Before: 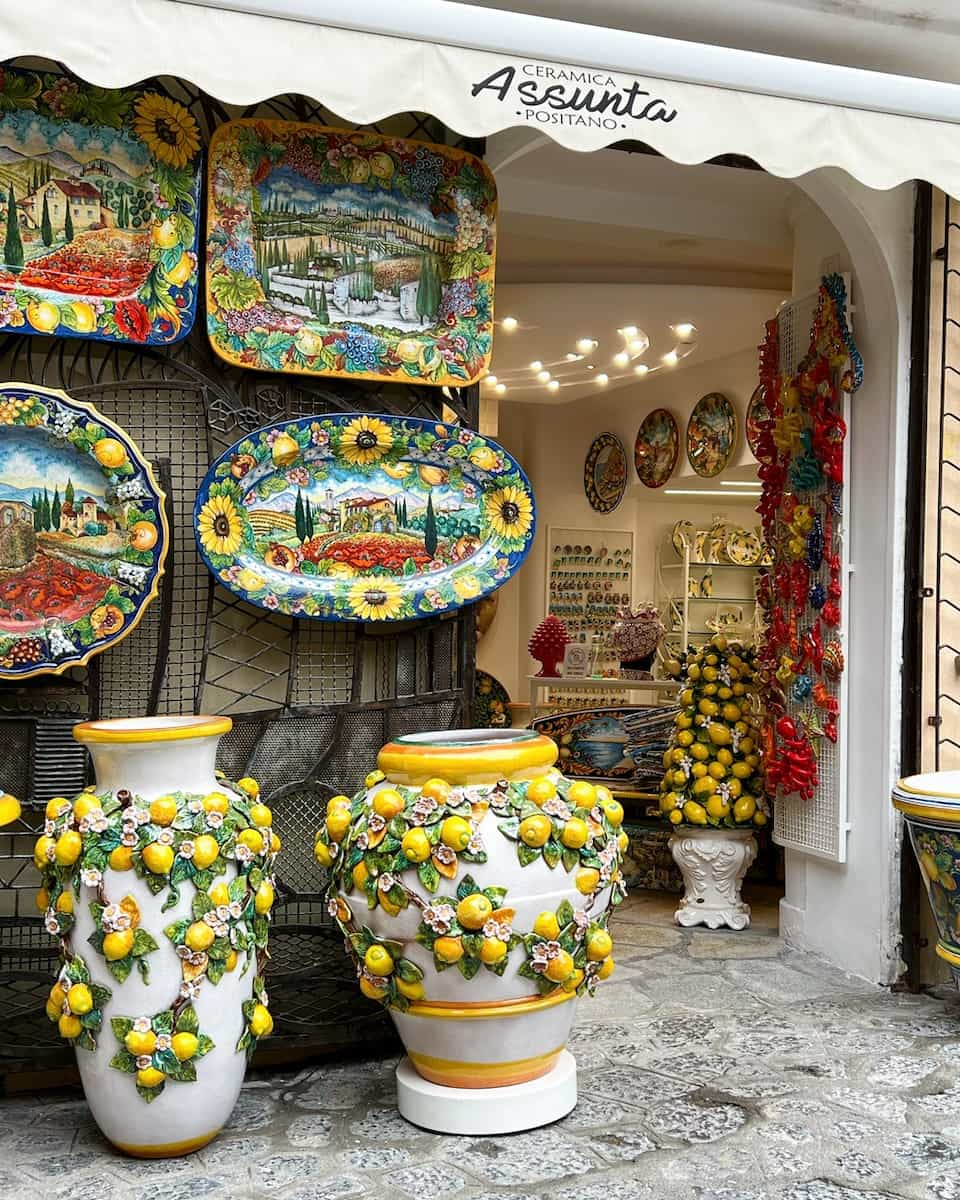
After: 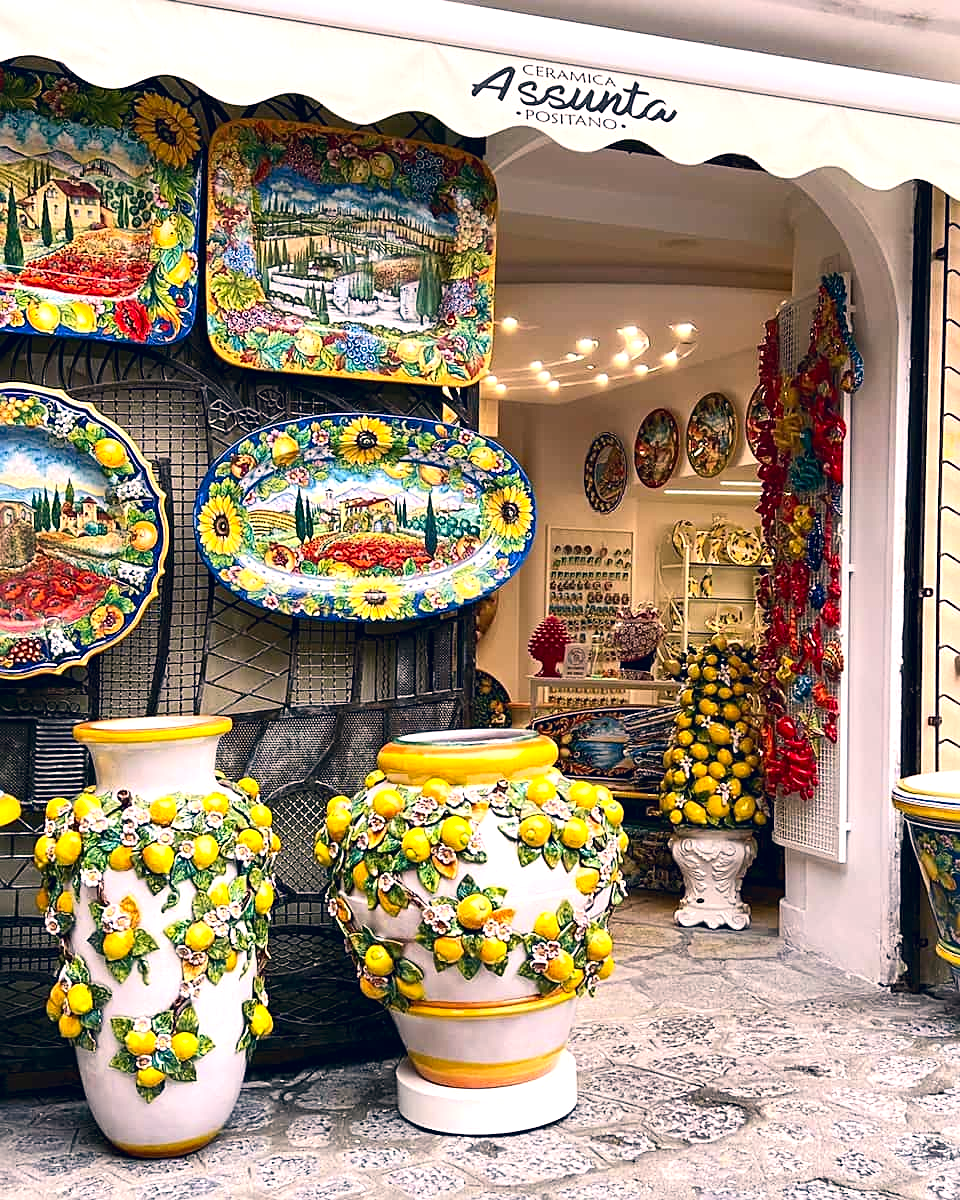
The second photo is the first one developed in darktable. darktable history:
color correction: highlights a* 13.93, highlights b* 5.75, shadows a* -5.01, shadows b* -16, saturation 0.872
exposure: exposure 0.379 EV, compensate exposure bias true, compensate highlight preservation false
contrast brightness saturation: contrast 0.159, saturation 0.333
sharpen: on, module defaults
